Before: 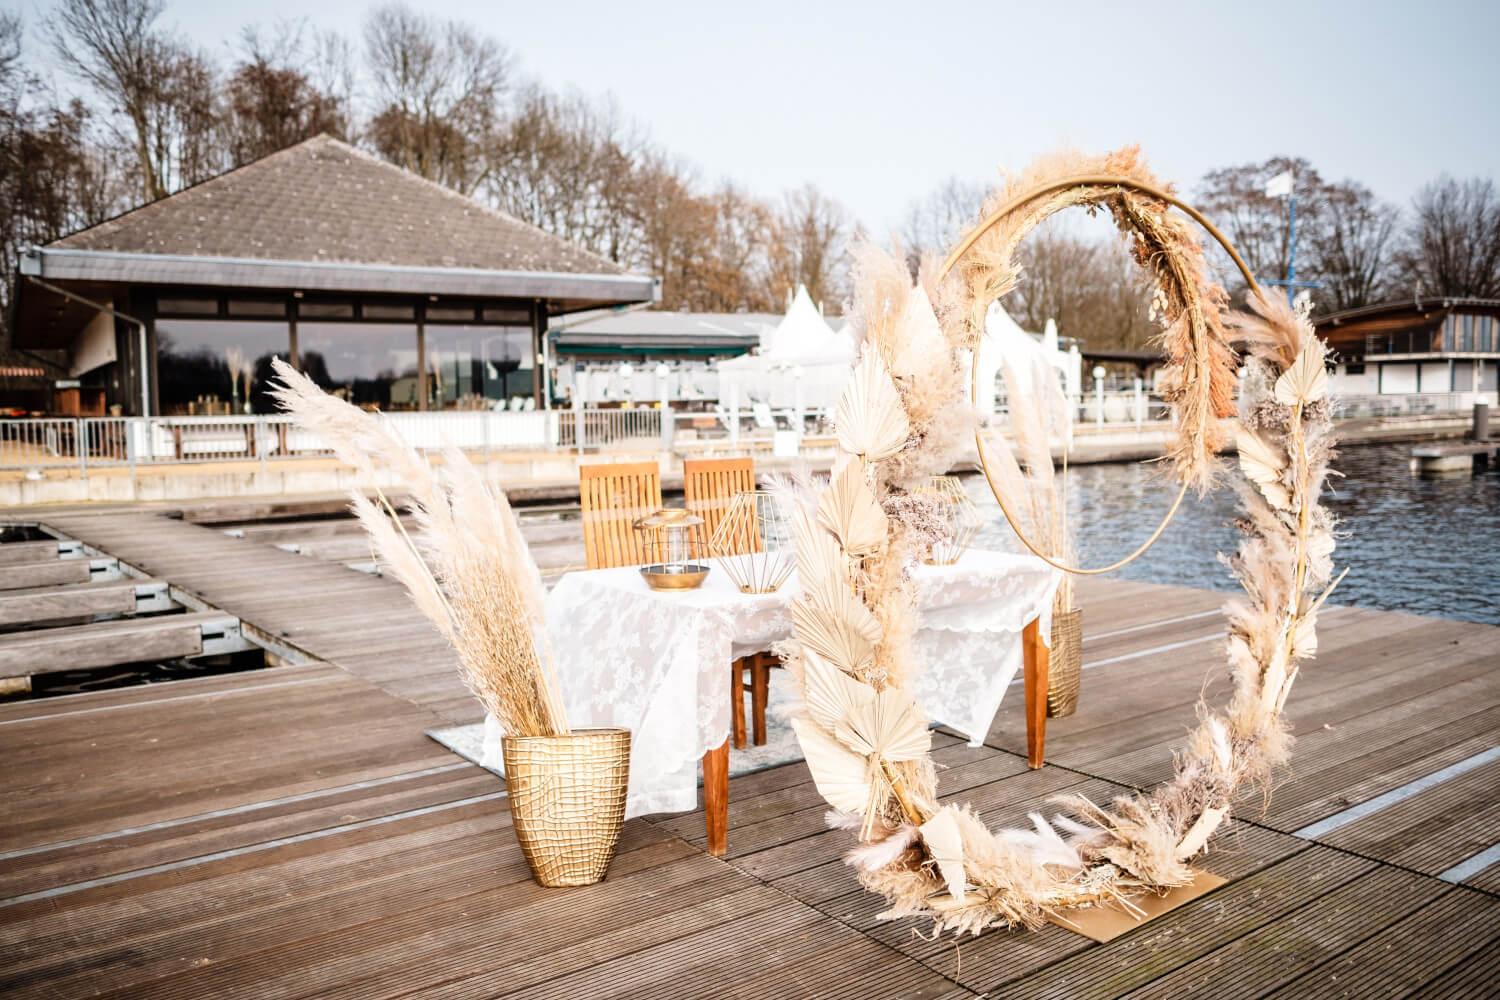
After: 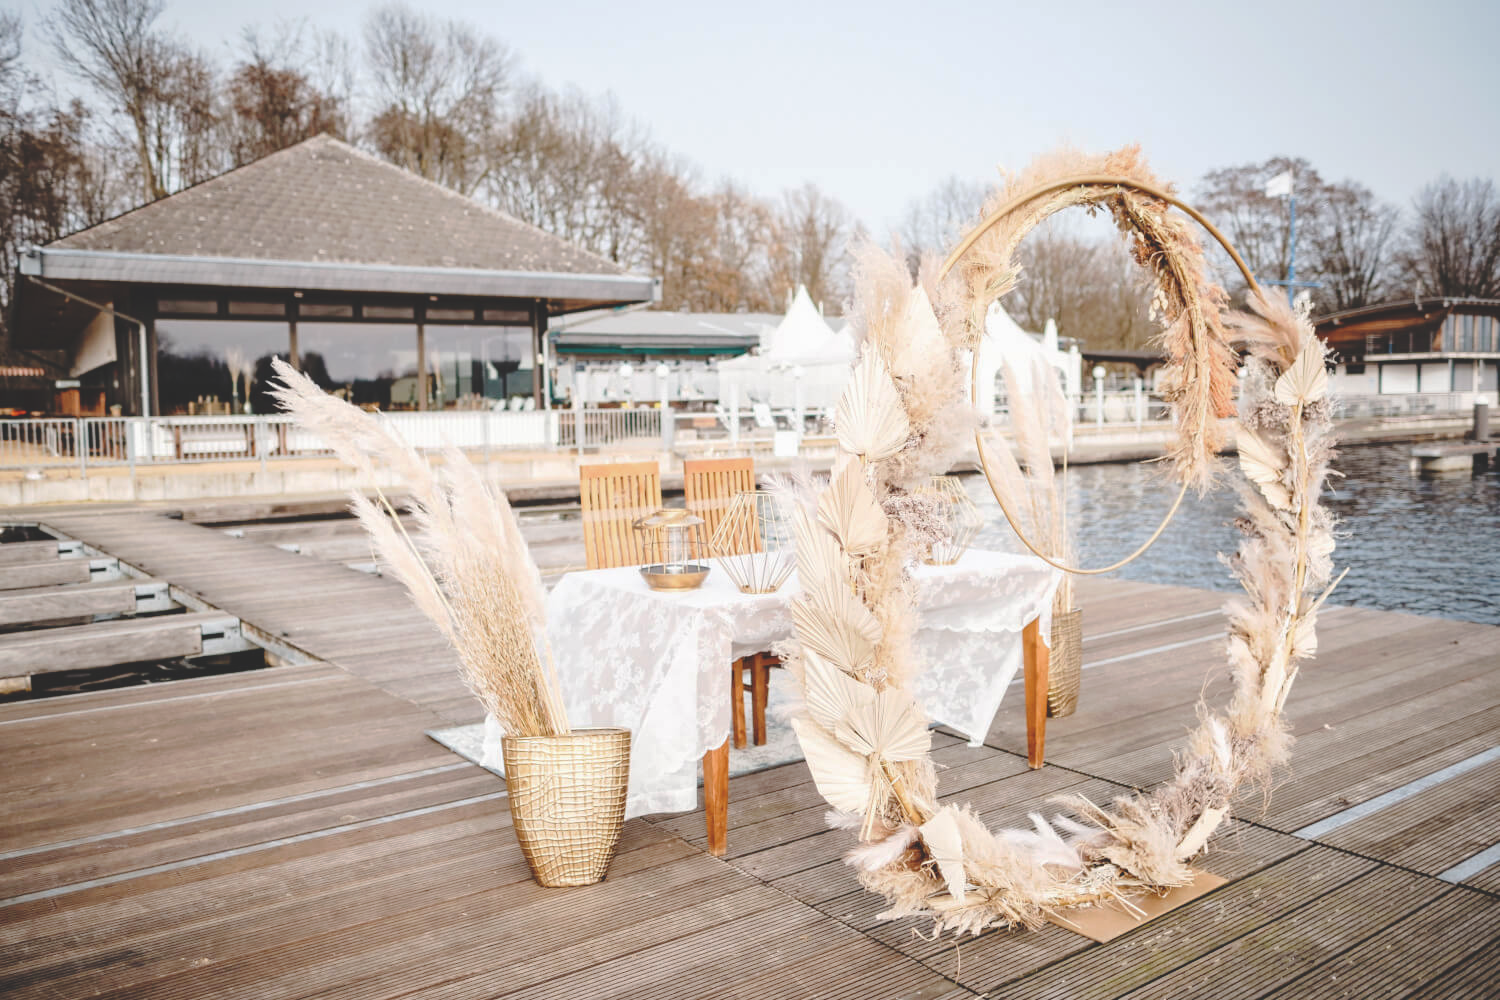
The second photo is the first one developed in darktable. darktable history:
tone curve: curves: ch0 [(0, 0) (0.003, 0.004) (0.011, 0.01) (0.025, 0.025) (0.044, 0.042) (0.069, 0.064) (0.1, 0.093) (0.136, 0.13) (0.177, 0.182) (0.224, 0.241) (0.277, 0.322) (0.335, 0.409) (0.399, 0.482) (0.468, 0.551) (0.543, 0.606) (0.623, 0.672) (0.709, 0.73) (0.801, 0.81) (0.898, 0.885) (1, 1)], preserve colors none
exposure: black level correction -0.023, exposure -0.039 EV, compensate highlight preservation false
